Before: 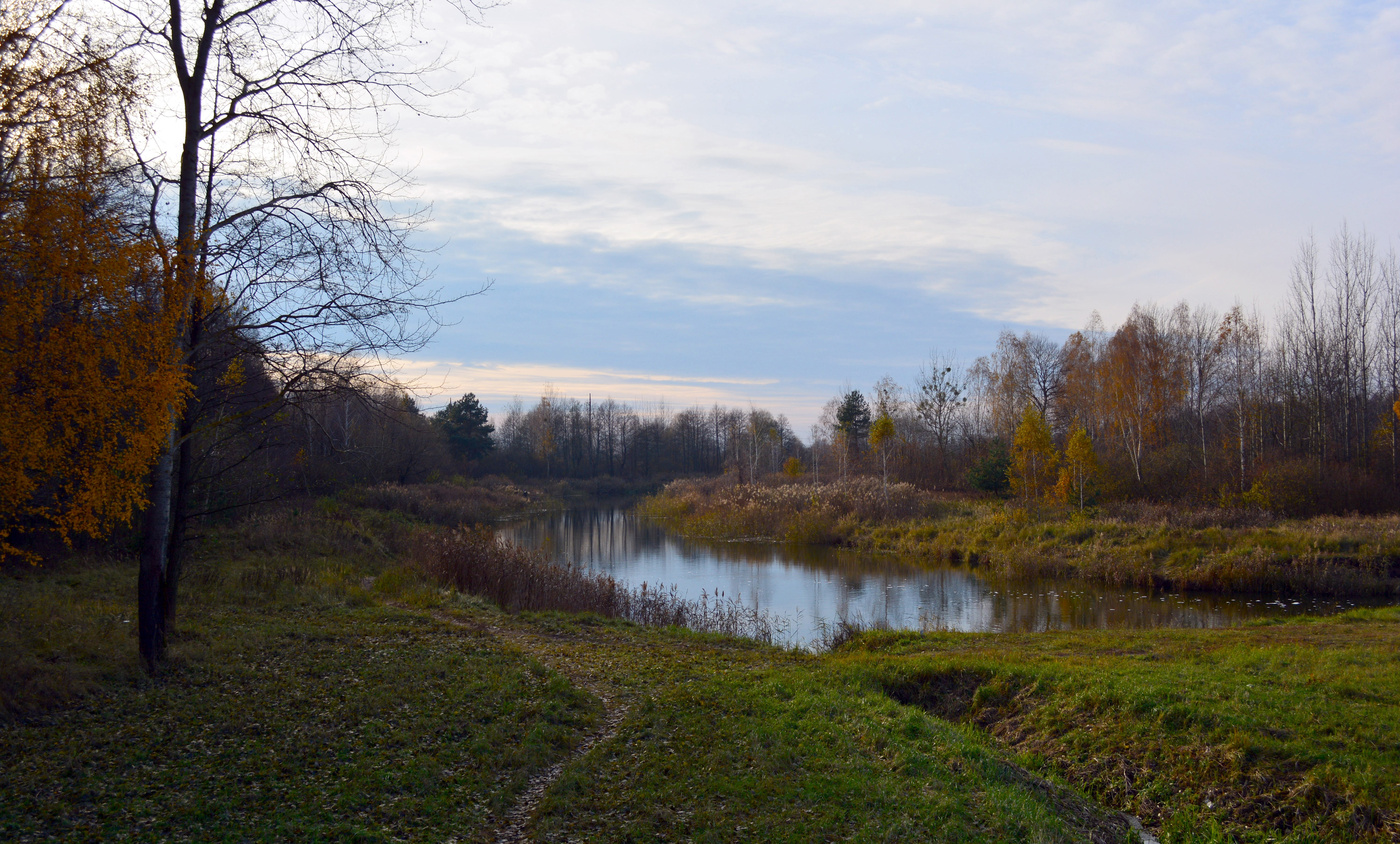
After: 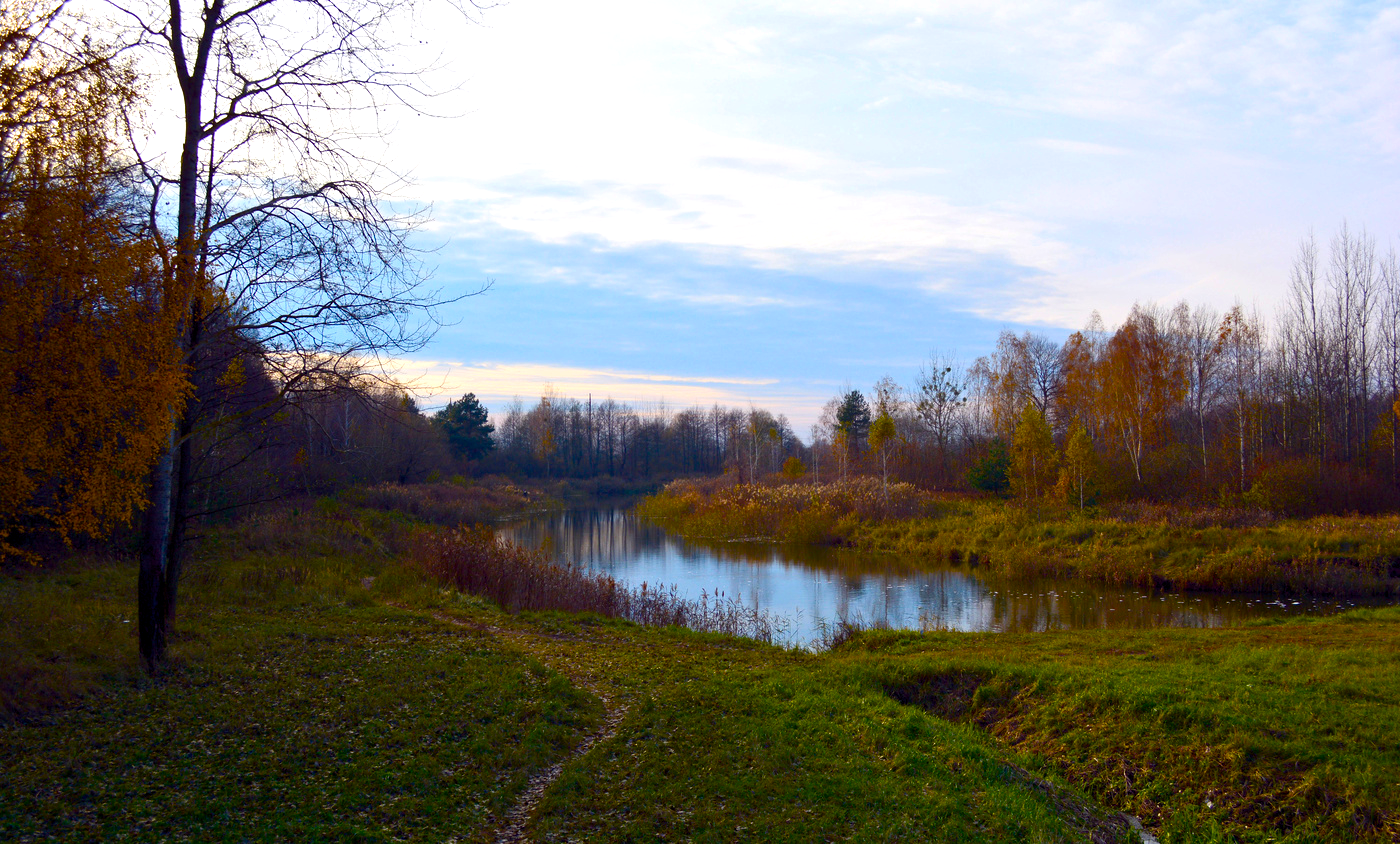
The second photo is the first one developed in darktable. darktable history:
color balance rgb: linear chroma grading › global chroma 42.089%, perceptual saturation grading › global saturation 34.9%, perceptual saturation grading › highlights -29.82%, perceptual saturation grading › shadows 35.716%, perceptual brilliance grading › highlights 10.233%, perceptual brilliance grading › shadows -4.642%
